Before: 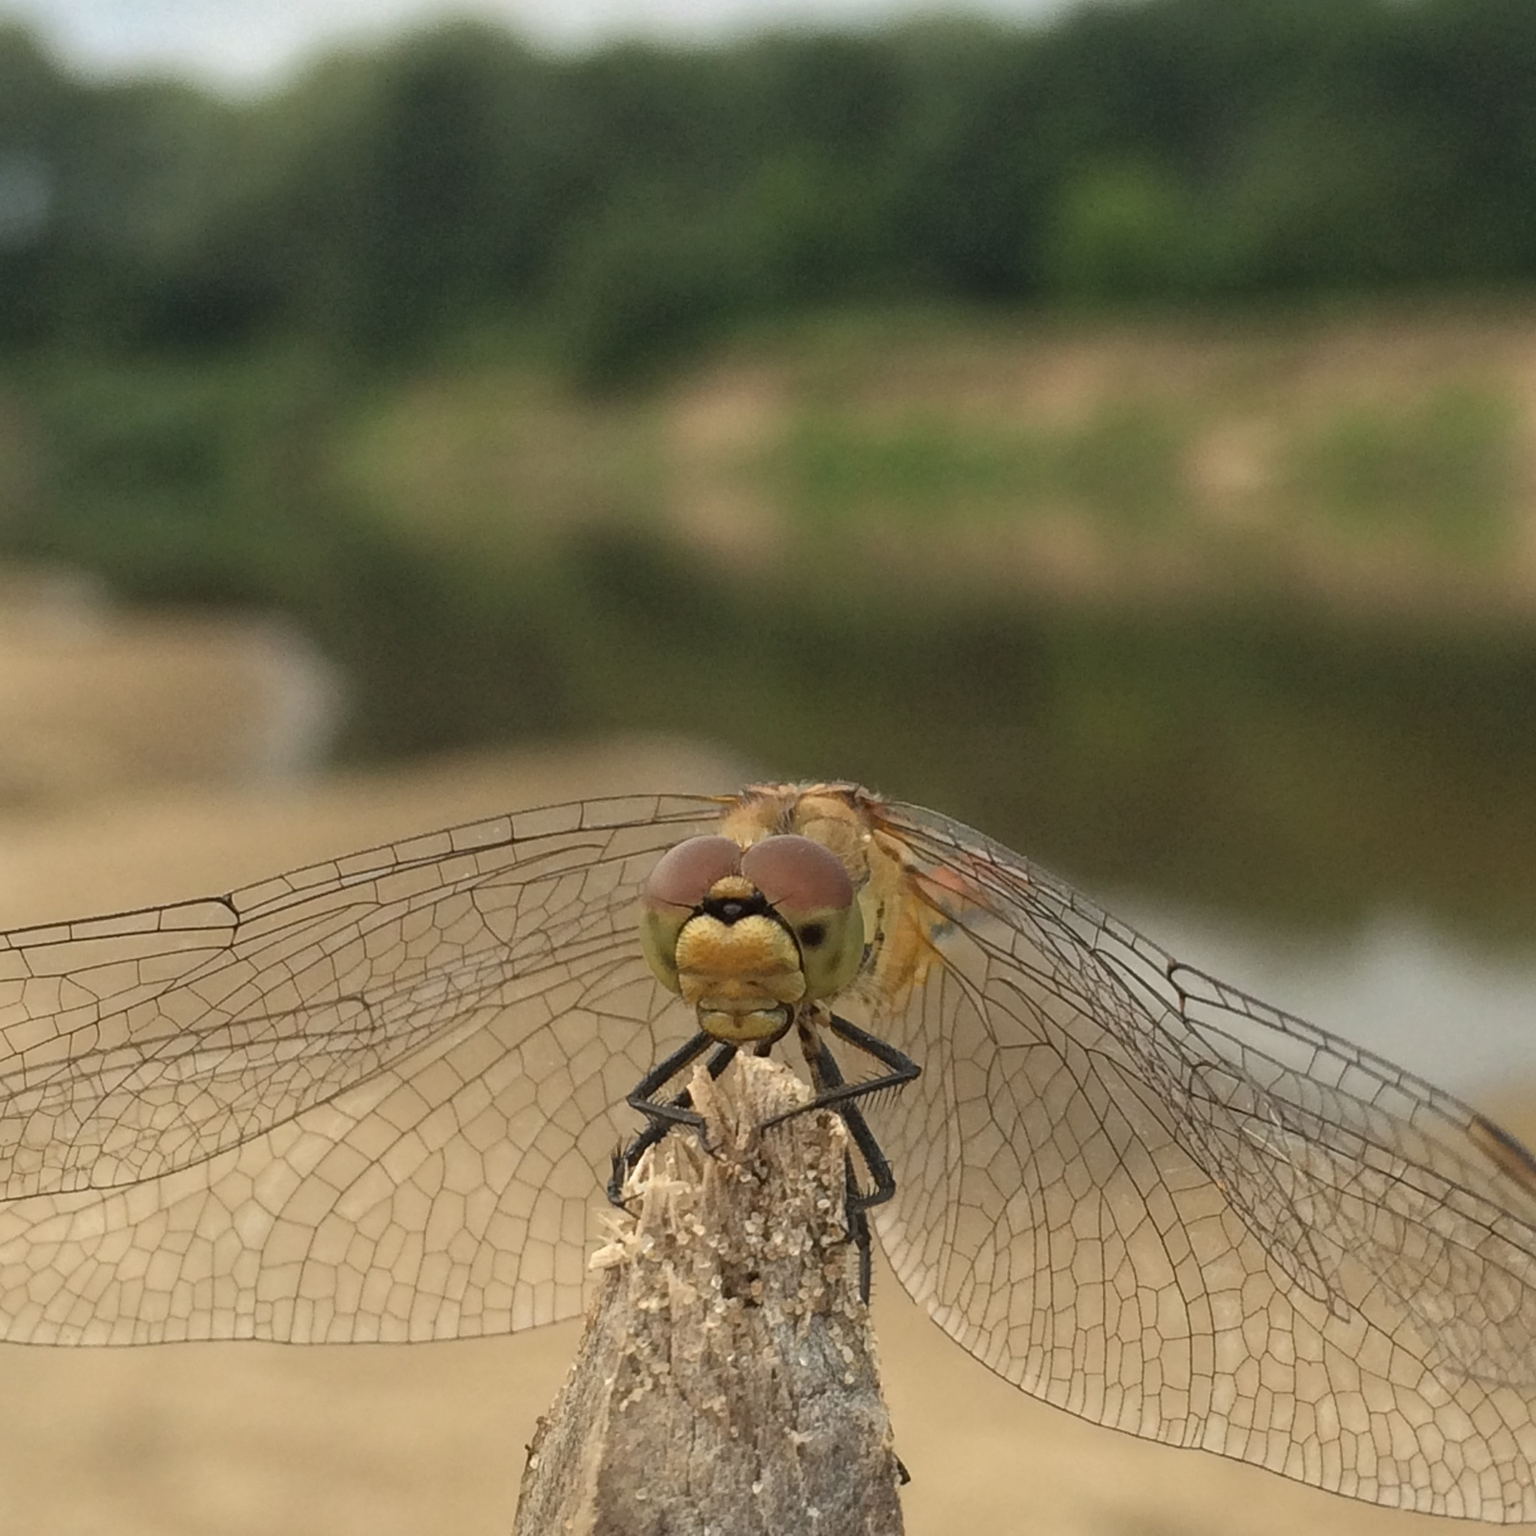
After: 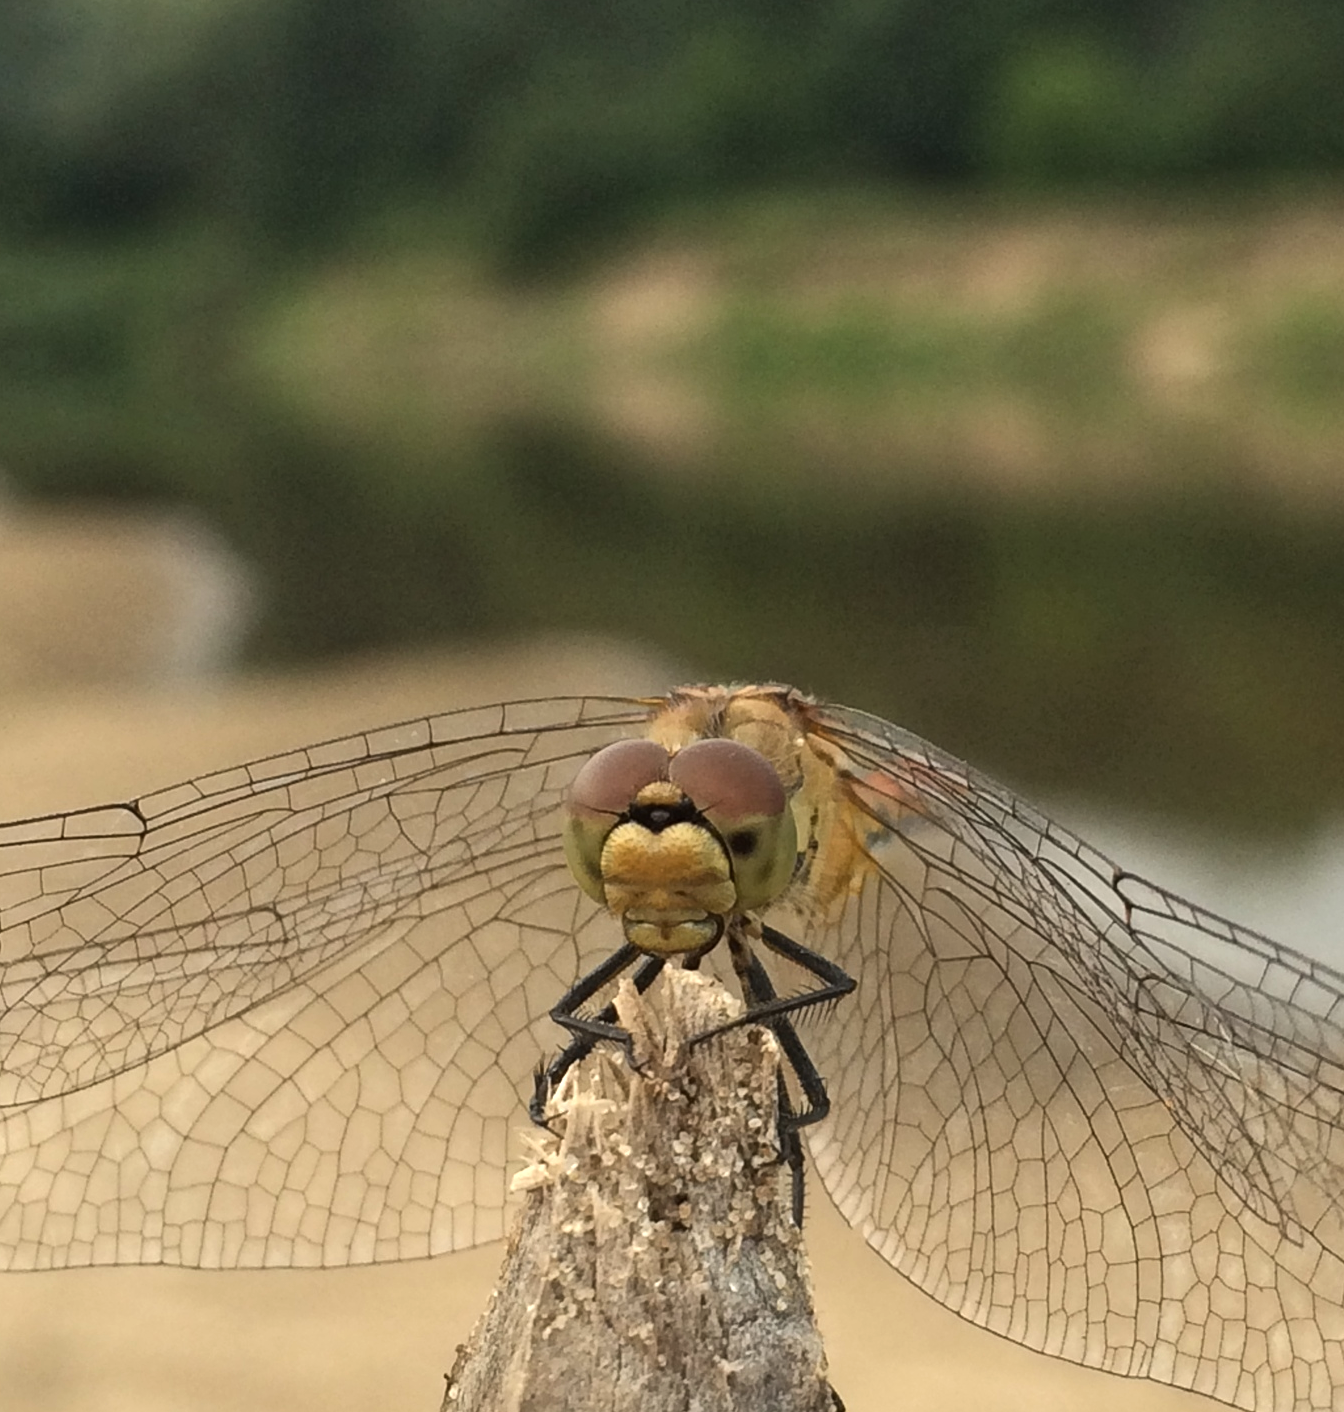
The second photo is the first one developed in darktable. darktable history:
crop: left 6.446%, top 8.188%, right 9.538%, bottom 3.548%
tone equalizer: -8 EV -0.417 EV, -7 EV -0.389 EV, -6 EV -0.333 EV, -5 EV -0.222 EV, -3 EV 0.222 EV, -2 EV 0.333 EV, -1 EV 0.389 EV, +0 EV 0.417 EV, edges refinement/feathering 500, mask exposure compensation -1.57 EV, preserve details no
